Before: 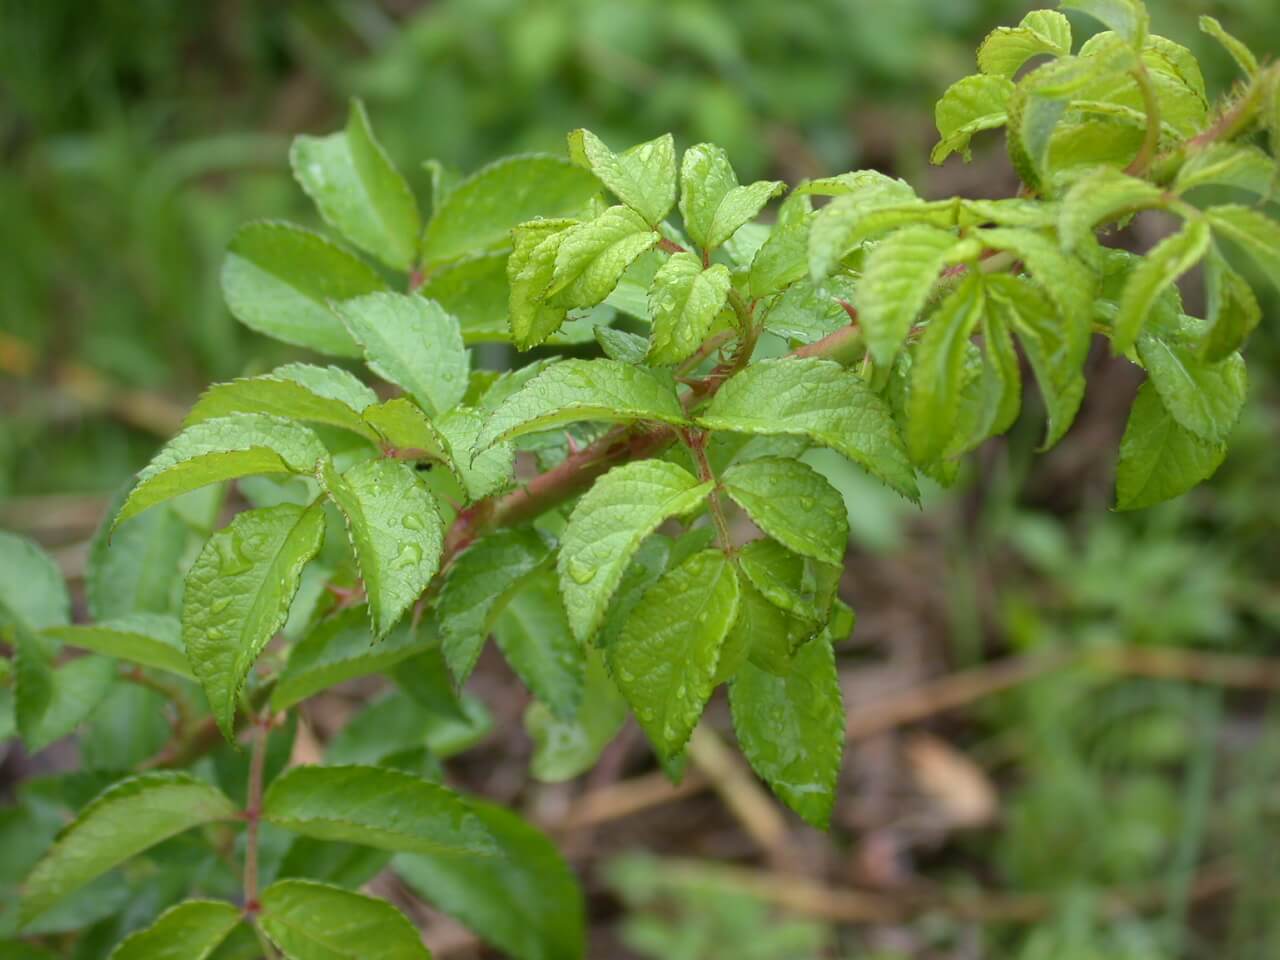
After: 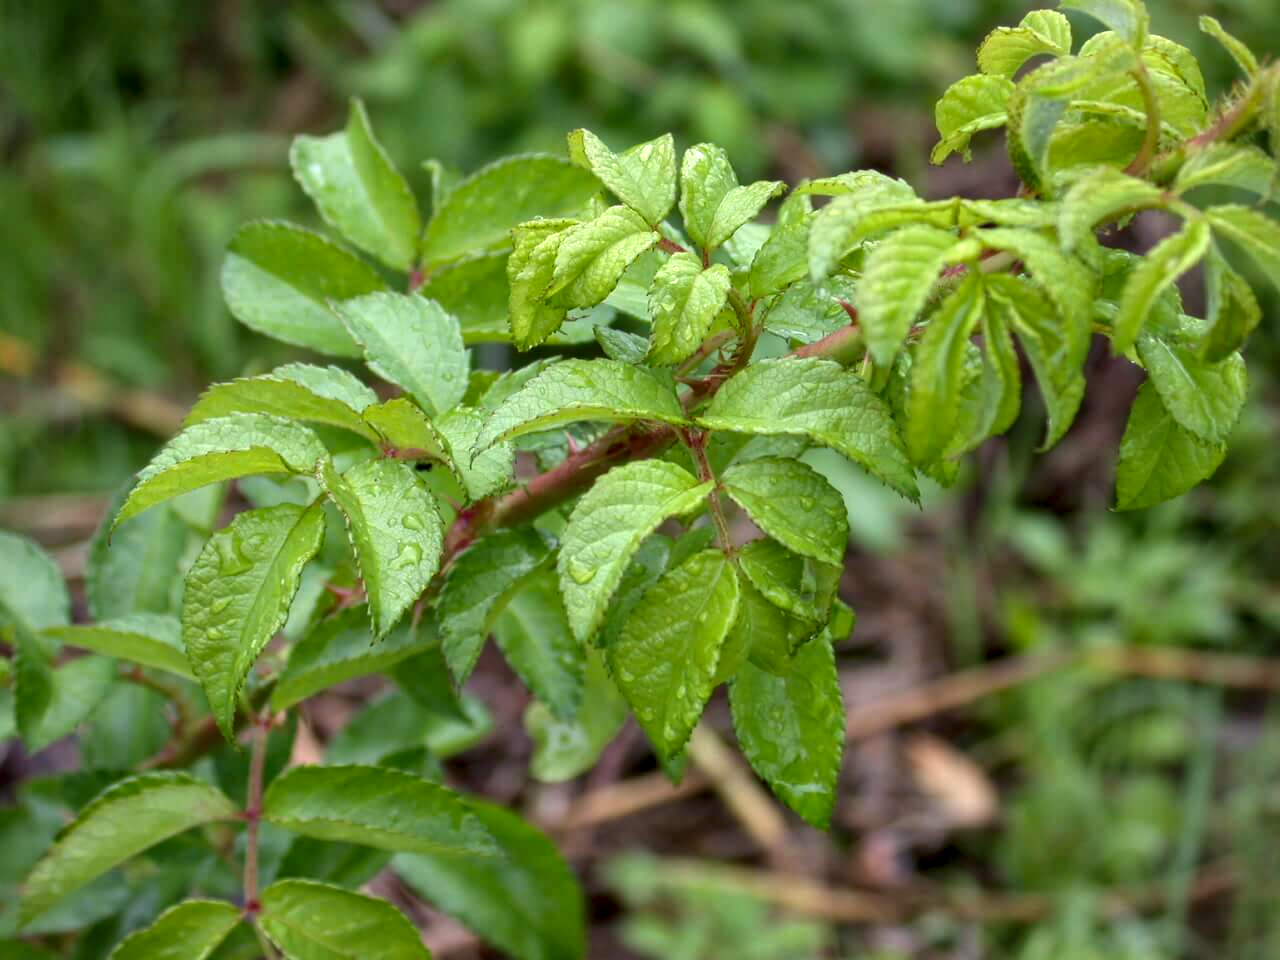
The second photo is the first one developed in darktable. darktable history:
contrast equalizer: octaves 7, y [[0.528, 0.548, 0.563, 0.562, 0.546, 0.526], [0.55 ×6], [0 ×6], [0 ×6], [0 ×6]]
local contrast: on, module defaults
